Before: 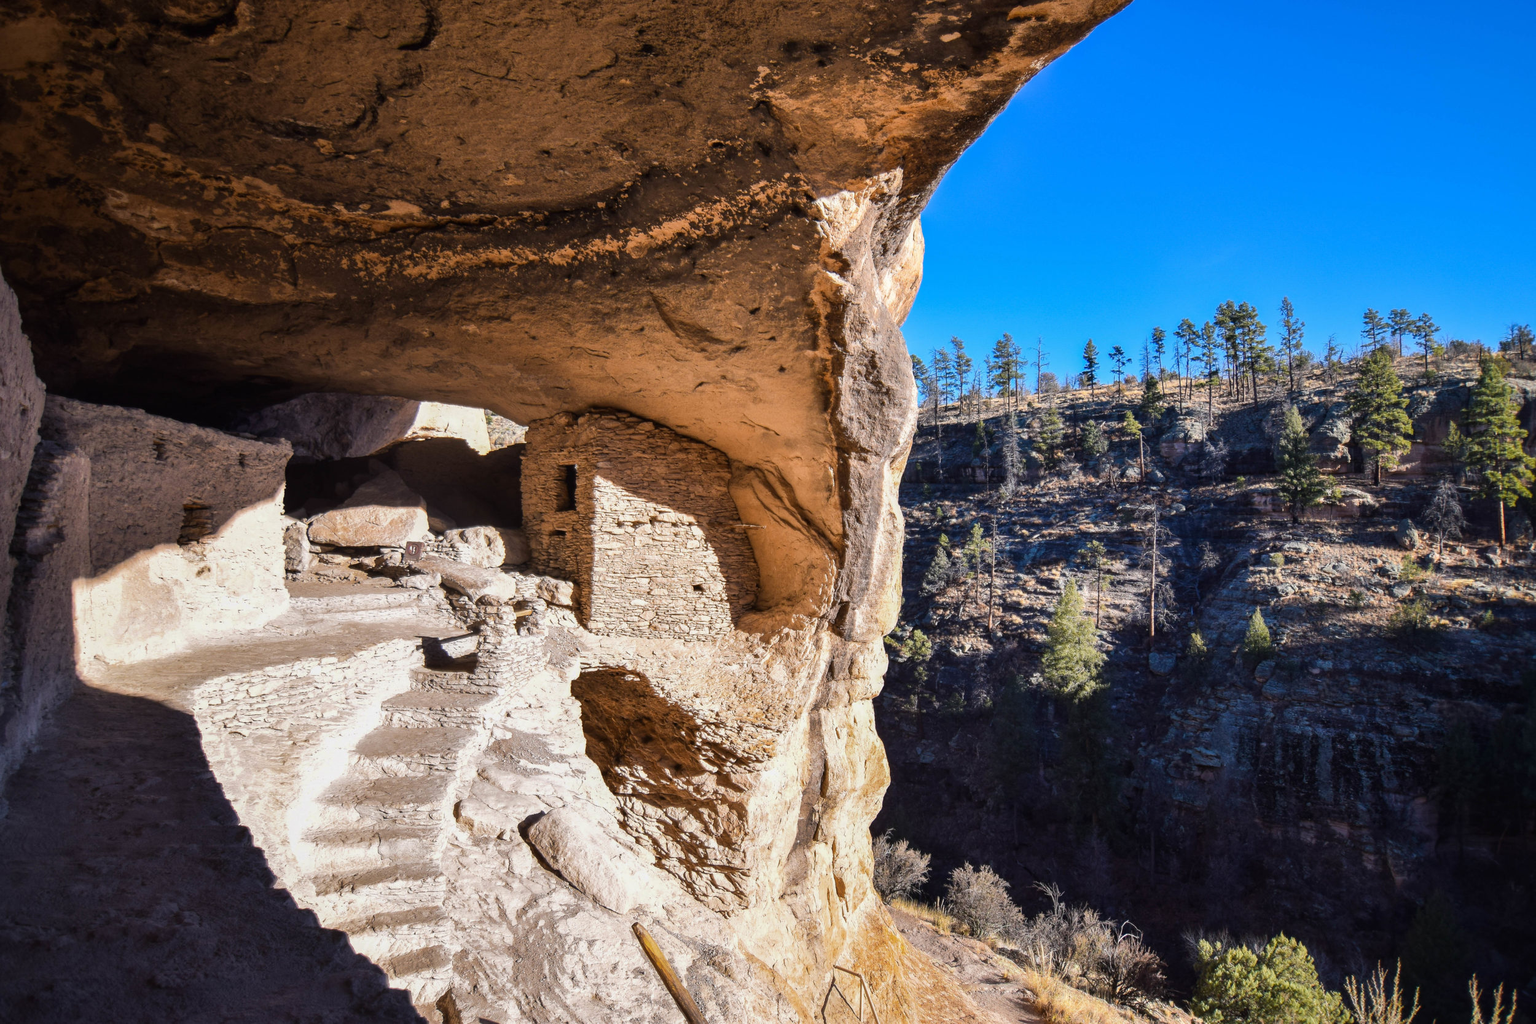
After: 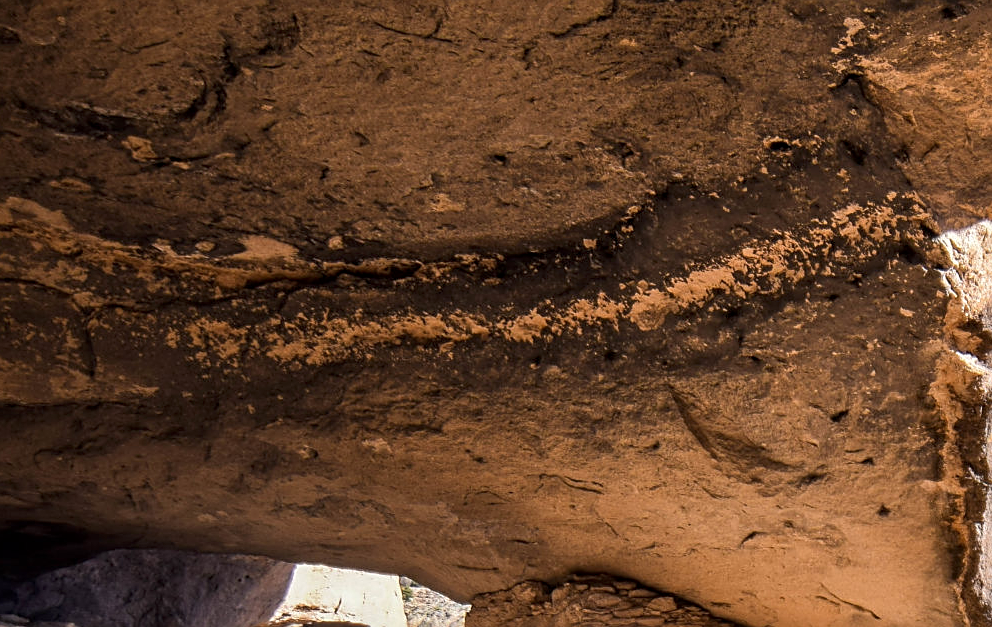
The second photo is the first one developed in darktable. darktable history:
crop: left 15.581%, top 5.445%, right 44.23%, bottom 56.759%
sharpen: on, module defaults
local contrast: highlights 102%, shadows 102%, detail 119%, midtone range 0.2
